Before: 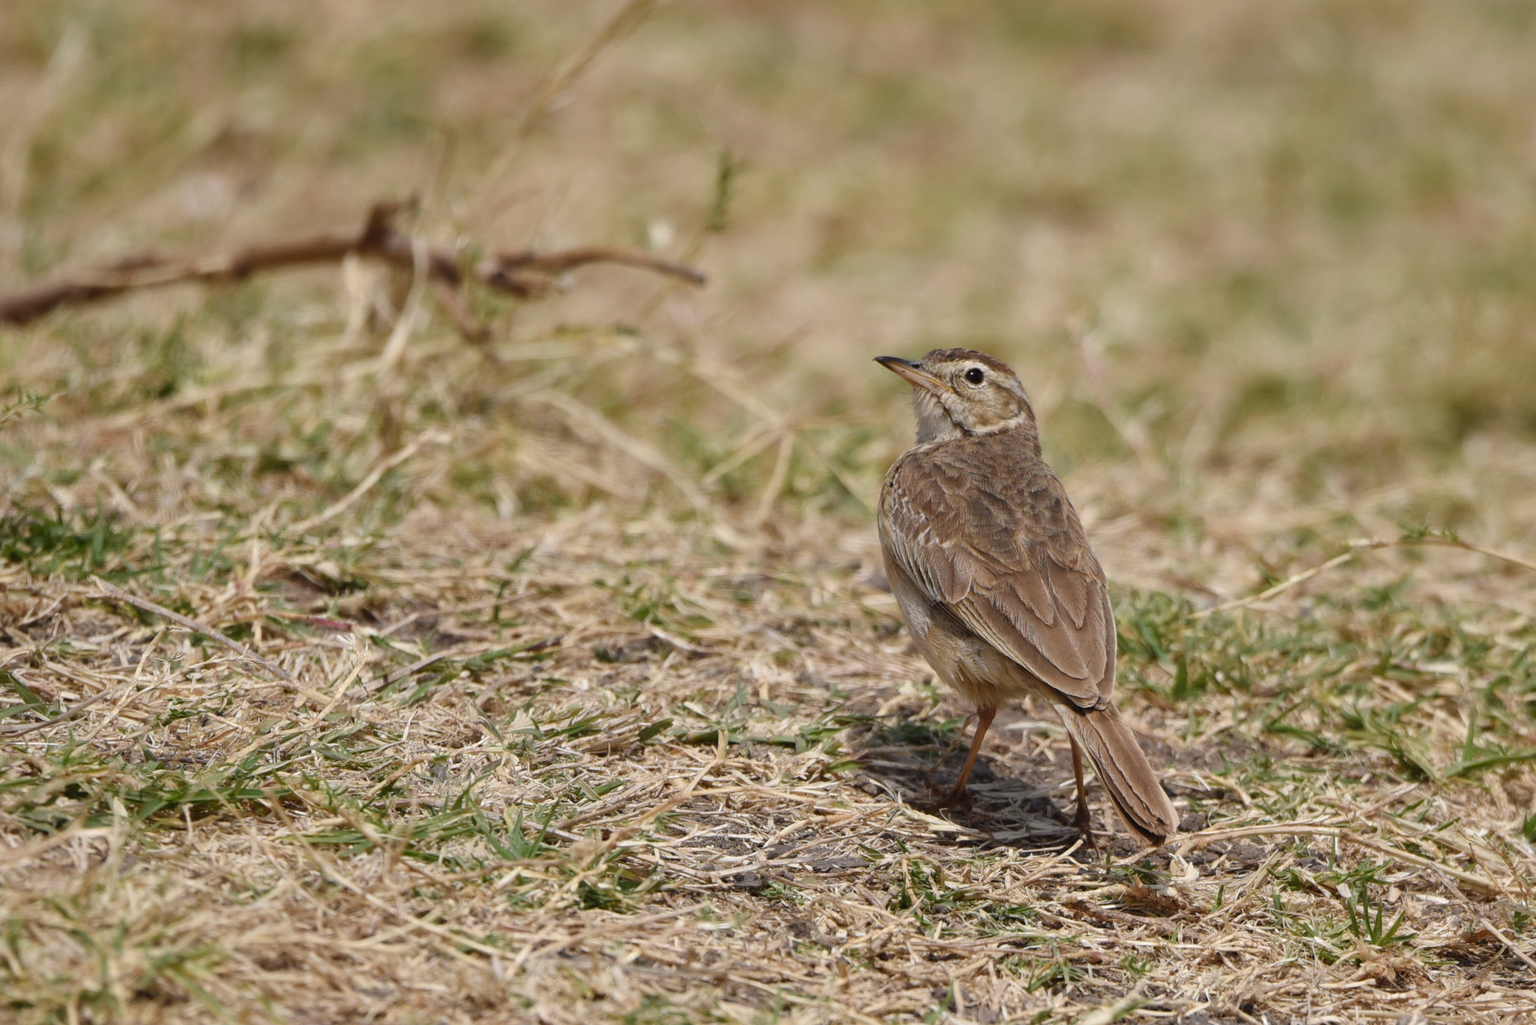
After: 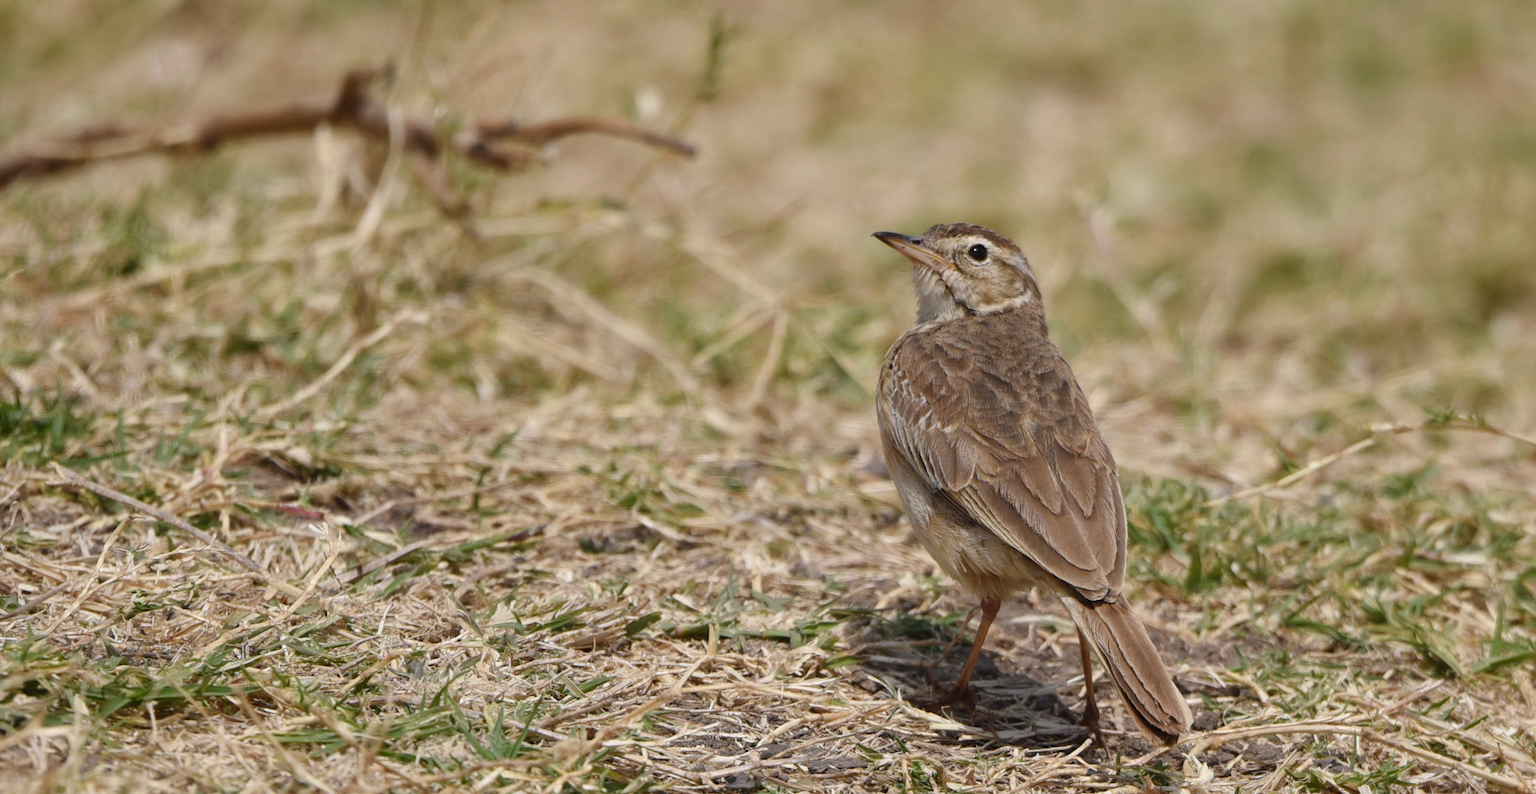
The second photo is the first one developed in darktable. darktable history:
crop and rotate: left 2.826%, top 13.318%, right 1.91%, bottom 12.799%
